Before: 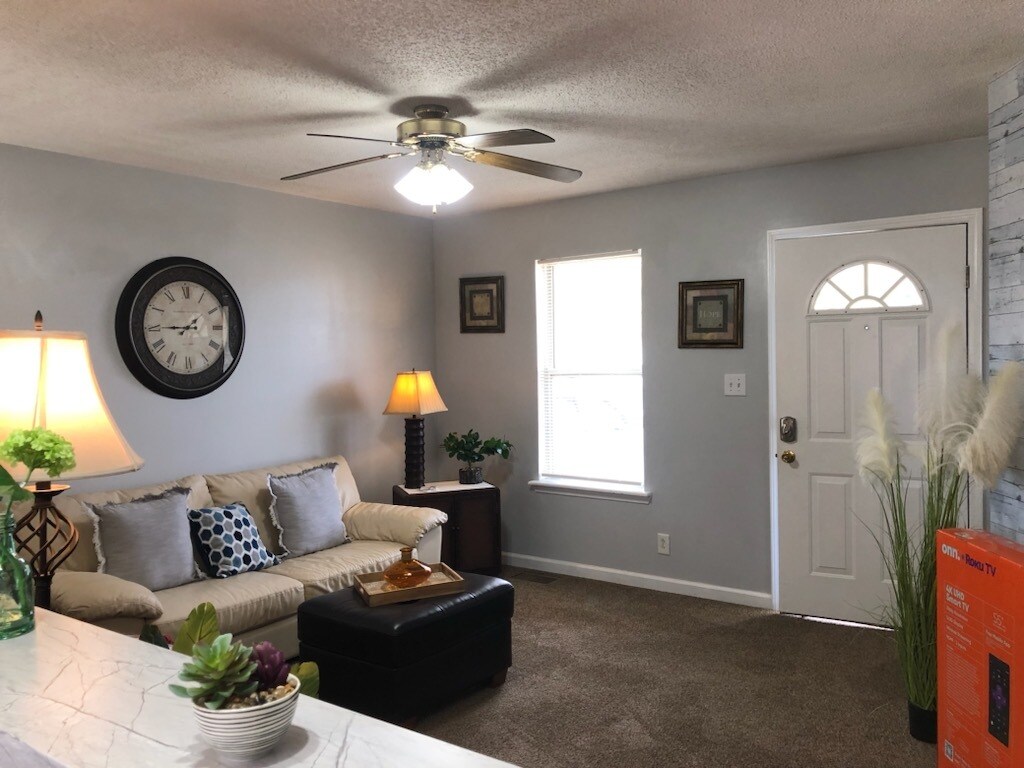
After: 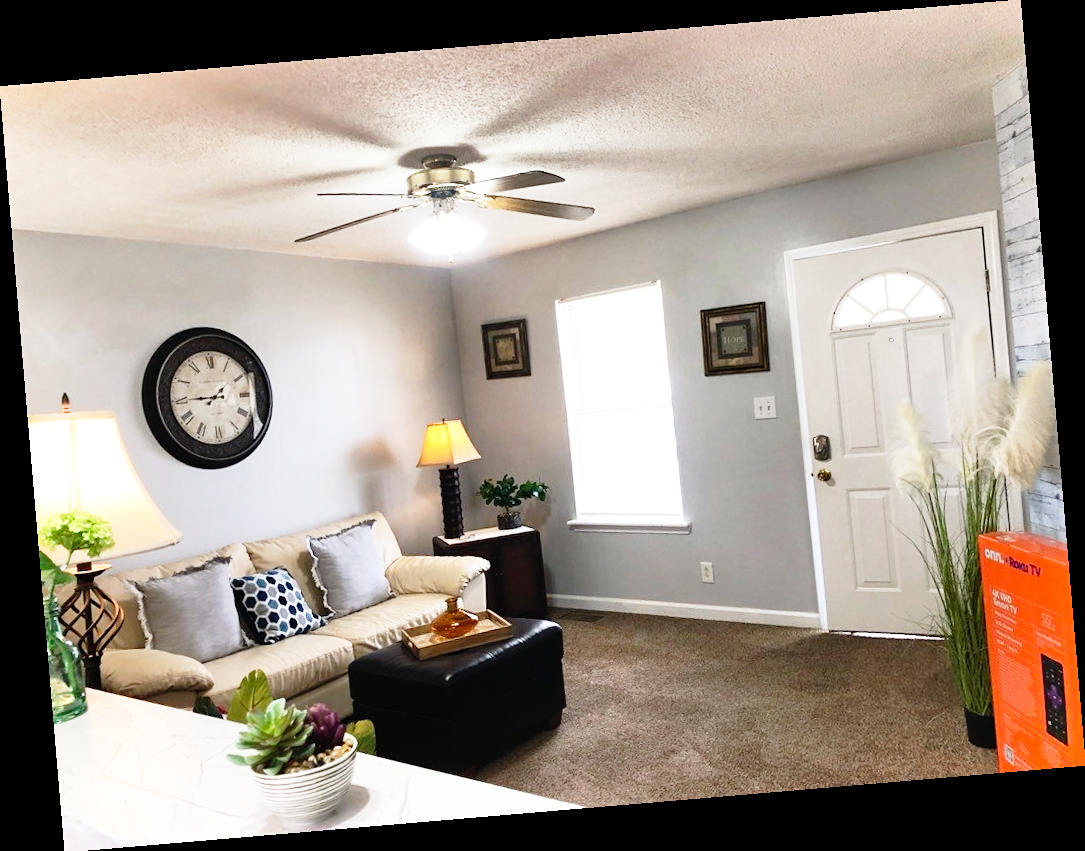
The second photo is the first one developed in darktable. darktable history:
rotate and perspective: rotation -4.86°, automatic cropping off
base curve: curves: ch0 [(0, 0) (0.012, 0.01) (0.073, 0.168) (0.31, 0.711) (0.645, 0.957) (1, 1)], preserve colors none
sharpen: amount 0.2
shadows and highlights: radius 133.83, soften with gaussian
